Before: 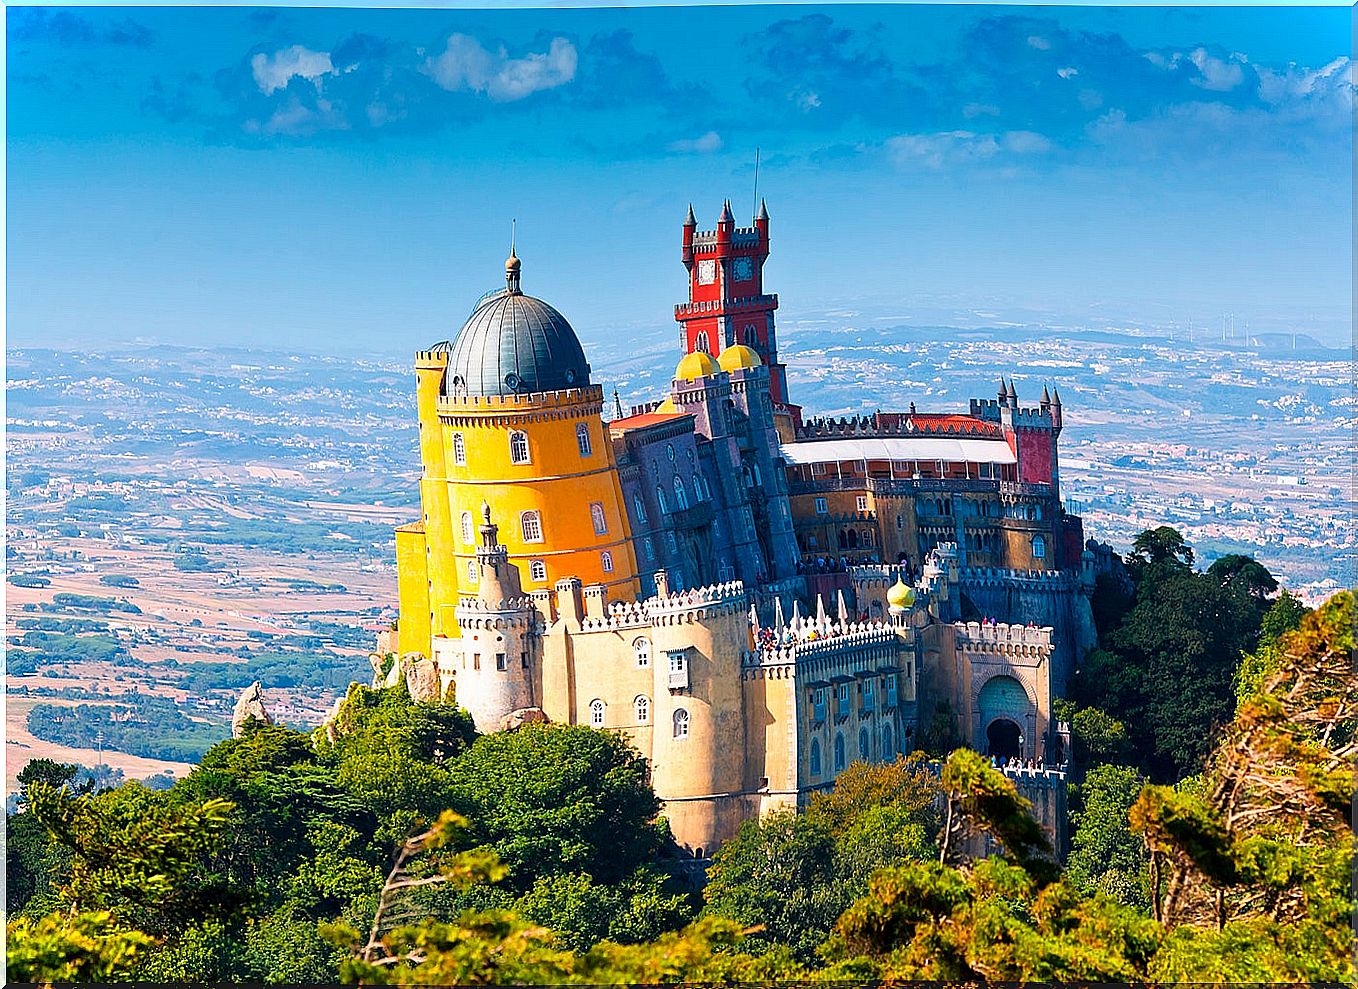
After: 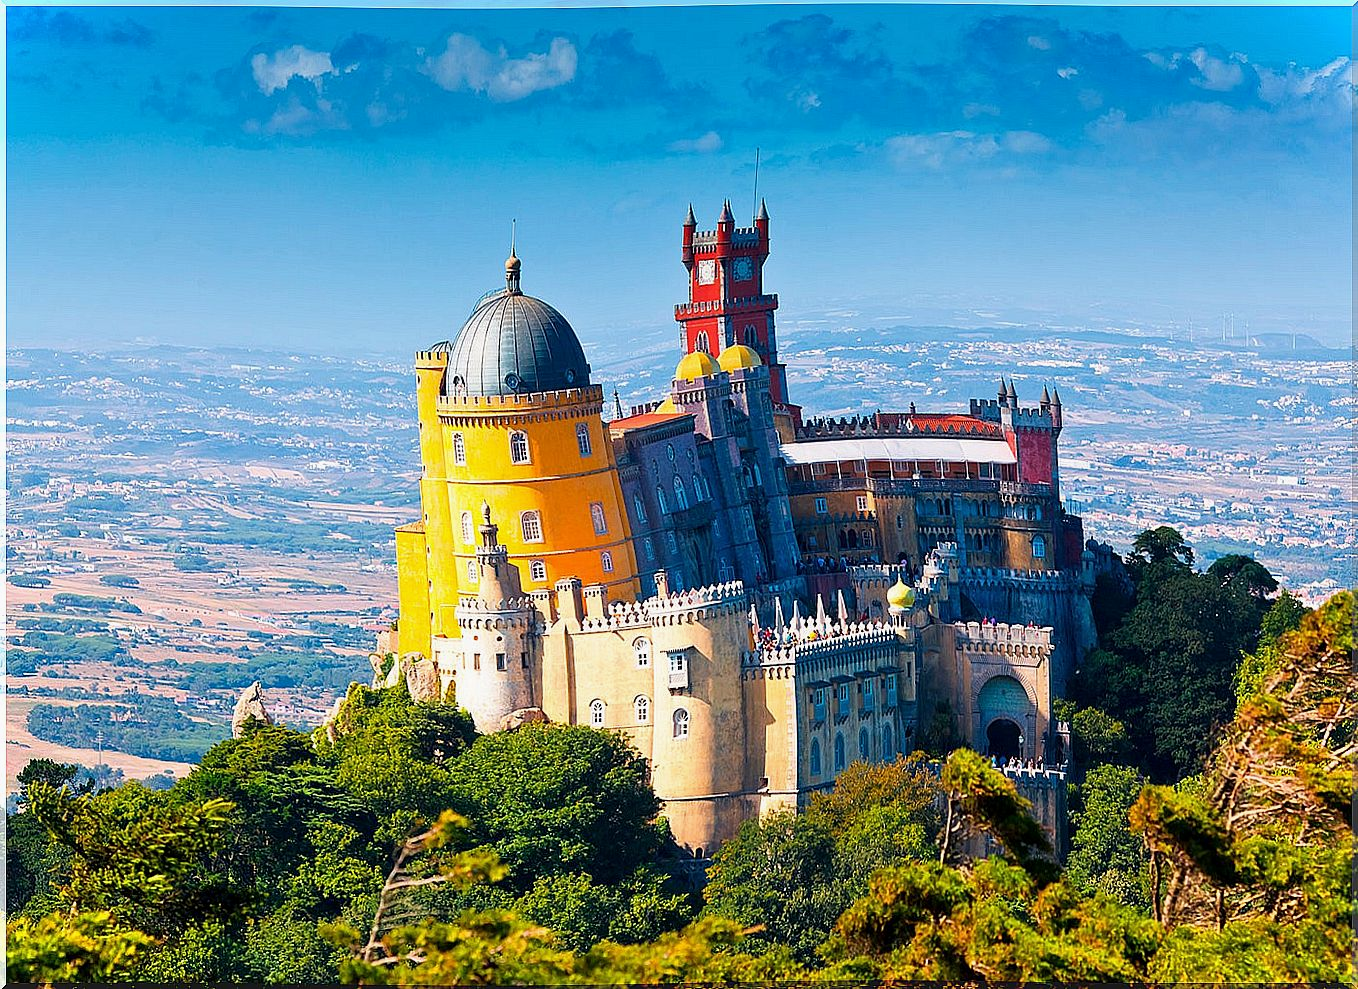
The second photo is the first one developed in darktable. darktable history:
local contrast: mode bilateral grid, contrast 15, coarseness 36, detail 105%, midtone range 0.2
exposure: exposure -0.064 EV, compensate highlight preservation false
